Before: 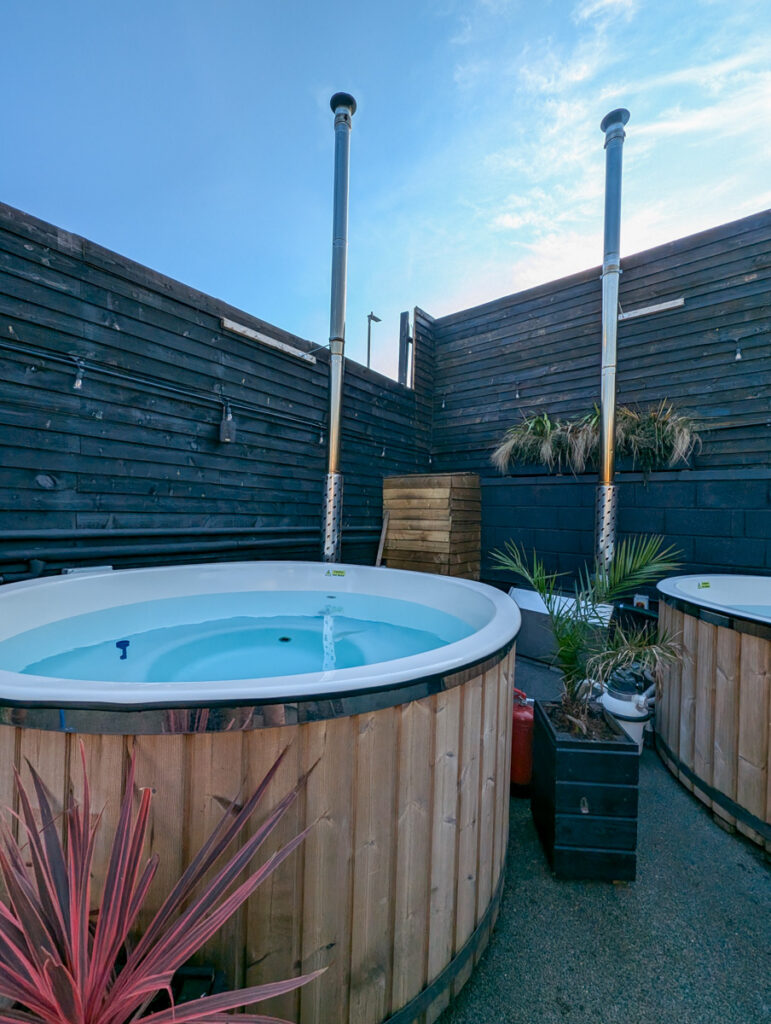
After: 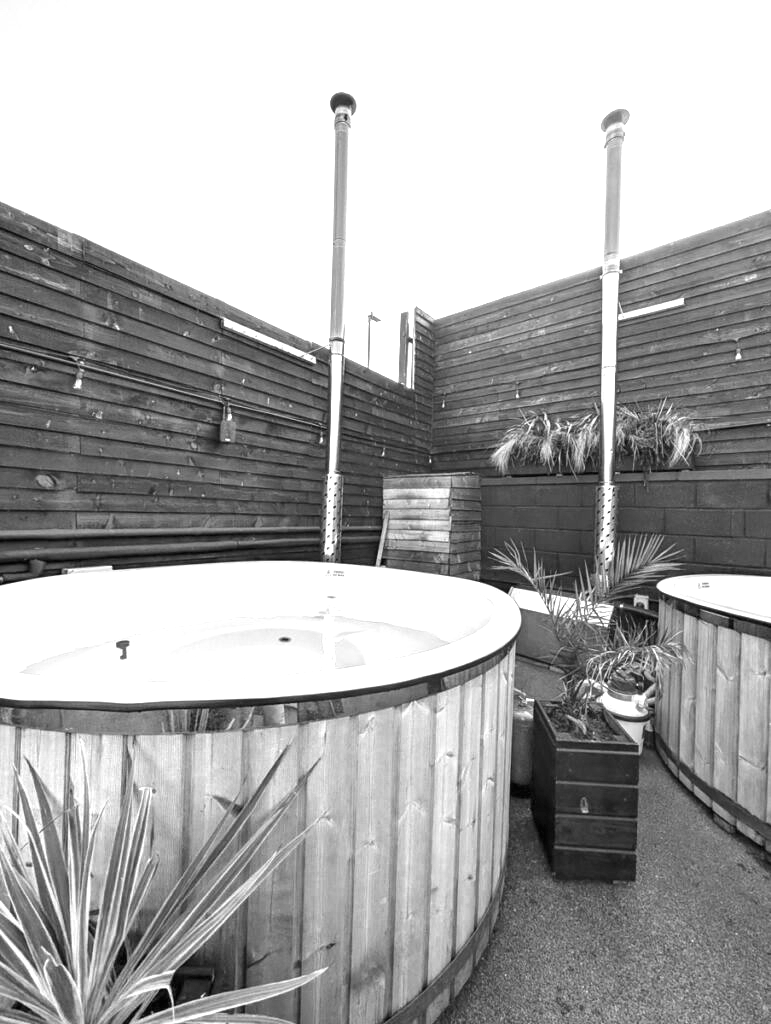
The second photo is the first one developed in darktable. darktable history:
color zones: curves: ch0 [(0.004, 0.588) (0.116, 0.636) (0.259, 0.476) (0.423, 0.464) (0.75, 0.5)]; ch1 [(0, 0) (0.143, 0) (0.286, 0) (0.429, 0) (0.571, 0) (0.714, 0) (0.857, 0)]
exposure: black level correction 0, exposure 1.741 EV, compensate exposure bias true, compensate highlight preservation false
